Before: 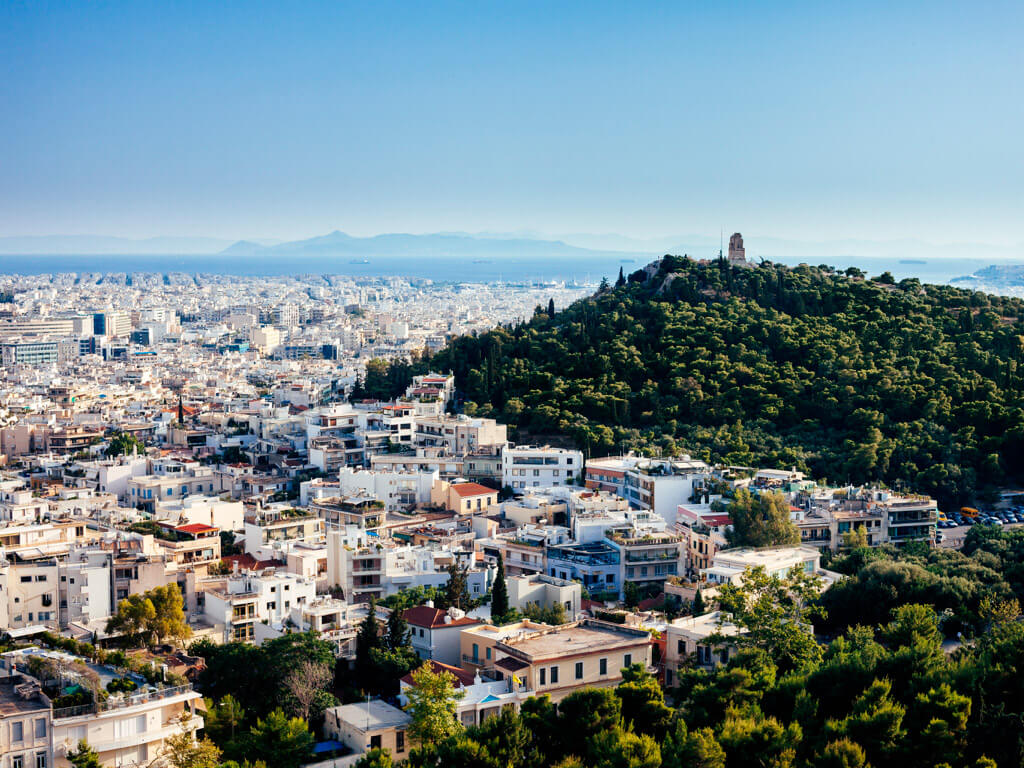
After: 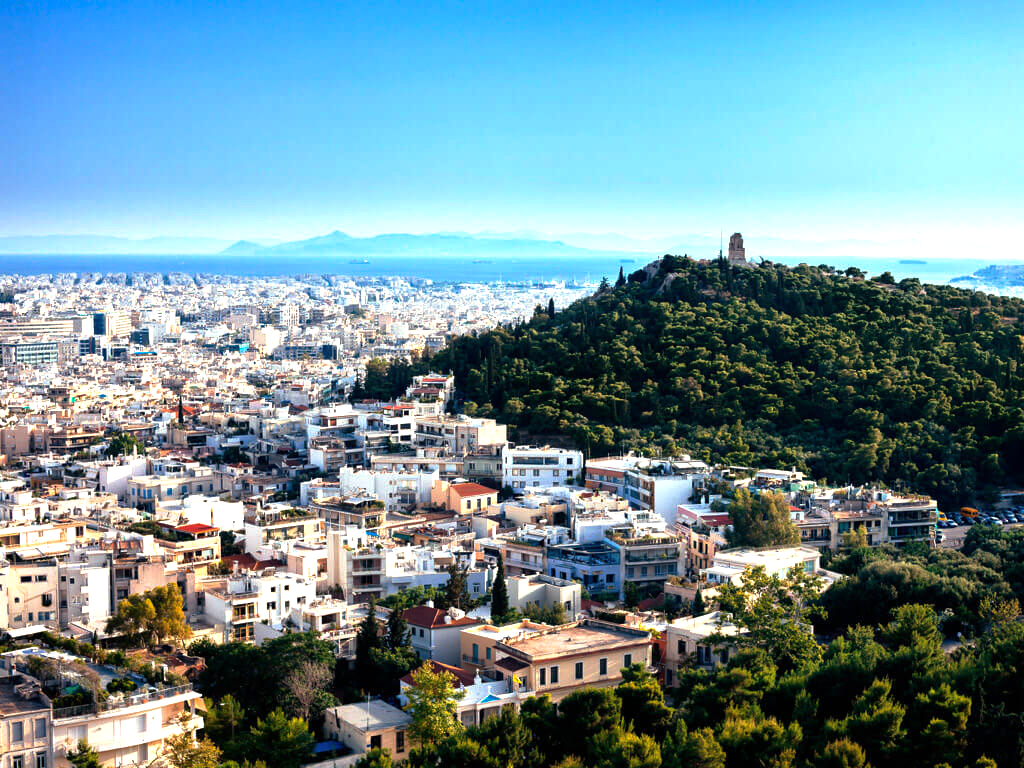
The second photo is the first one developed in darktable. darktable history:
base curve: curves: ch0 [(0, 0) (0.595, 0.418) (1, 1)], preserve colors none
exposure: exposure 0.604 EV, compensate highlight preservation false
